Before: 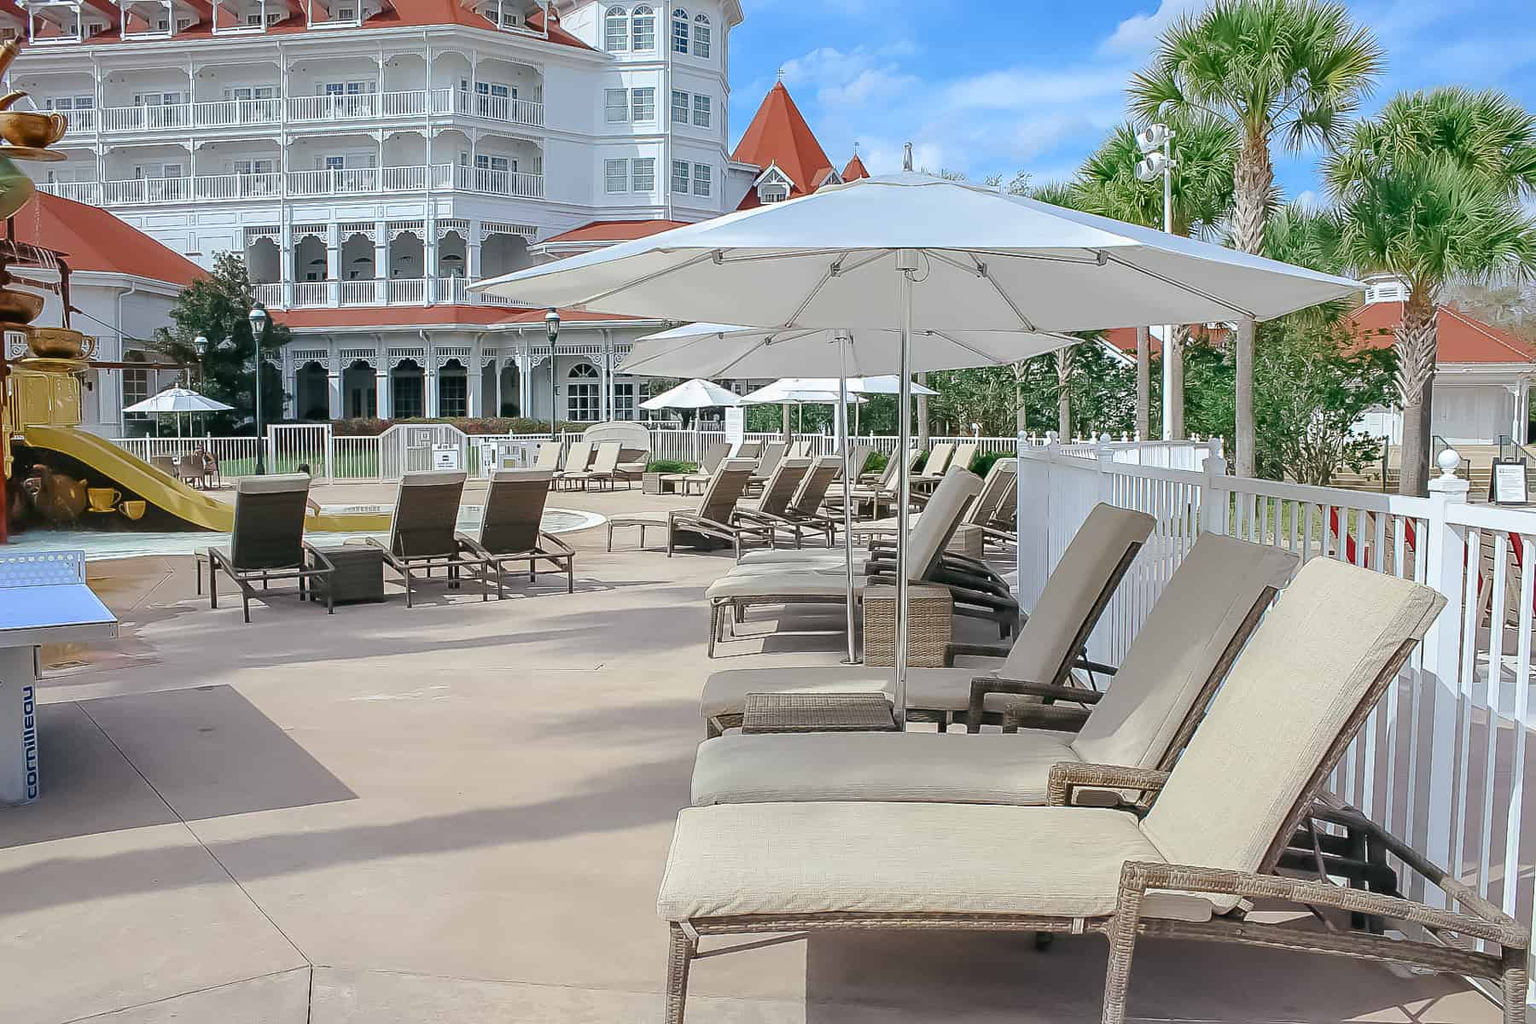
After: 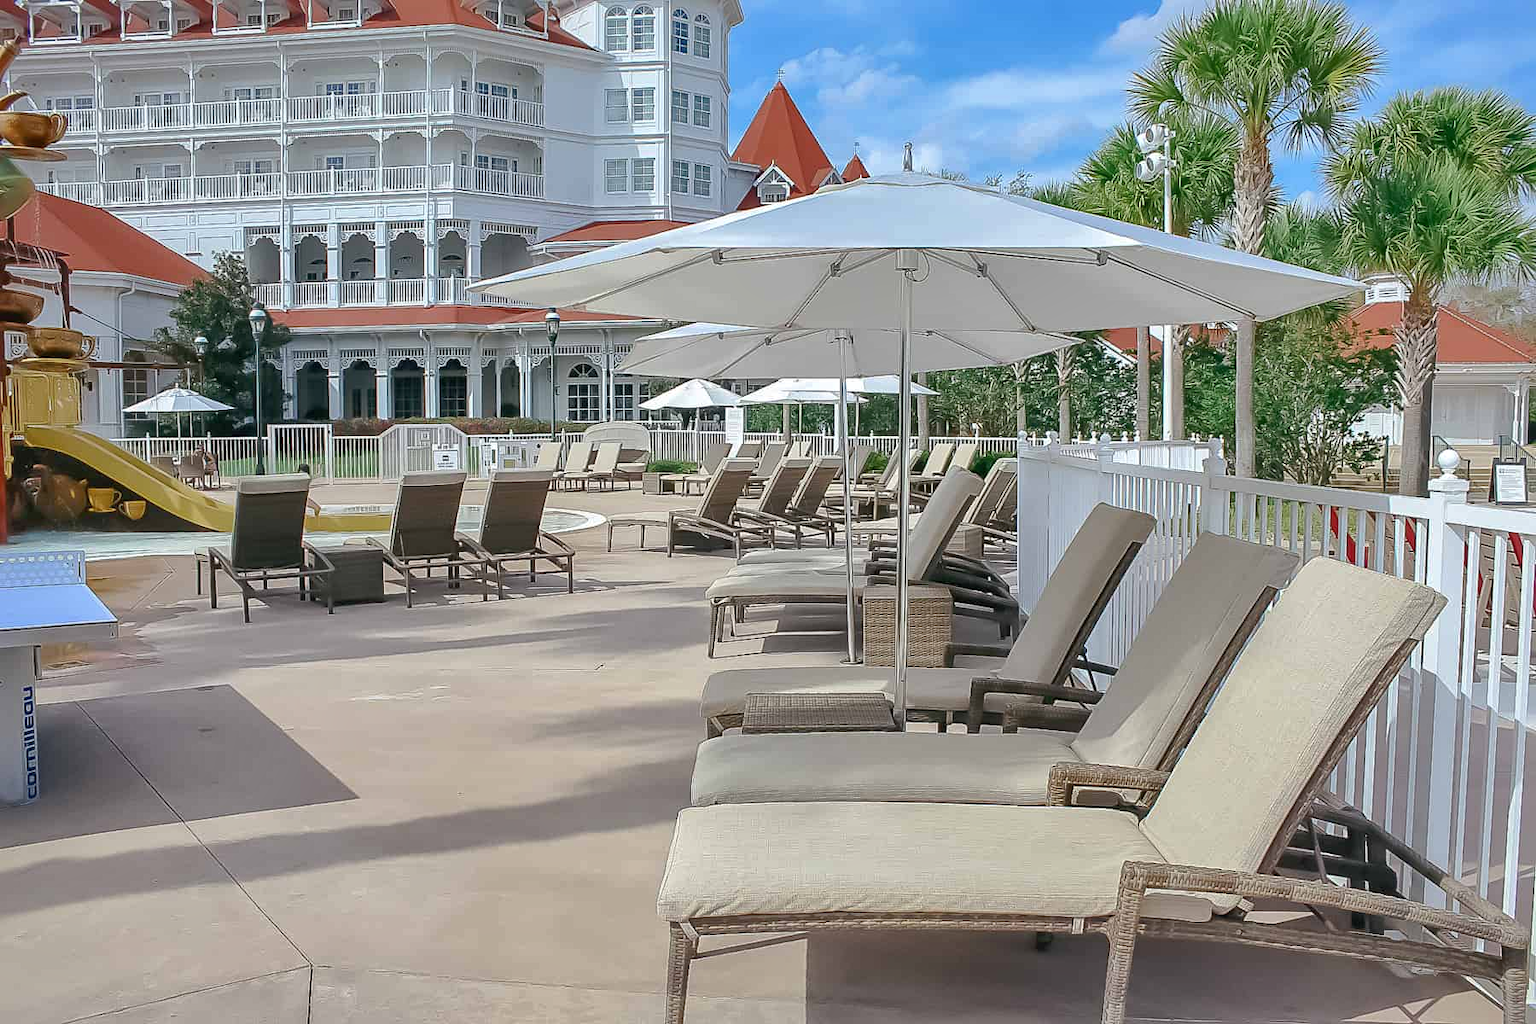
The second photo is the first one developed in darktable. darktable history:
local contrast: mode bilateral grid, contrast 21, coarseness 50, detail 119%, midtone range 0.2
shadows and highlights: on, module defaults
exposure: exposure 0.02 EV, compensate exposure bias true, compensate highlight preservation false
